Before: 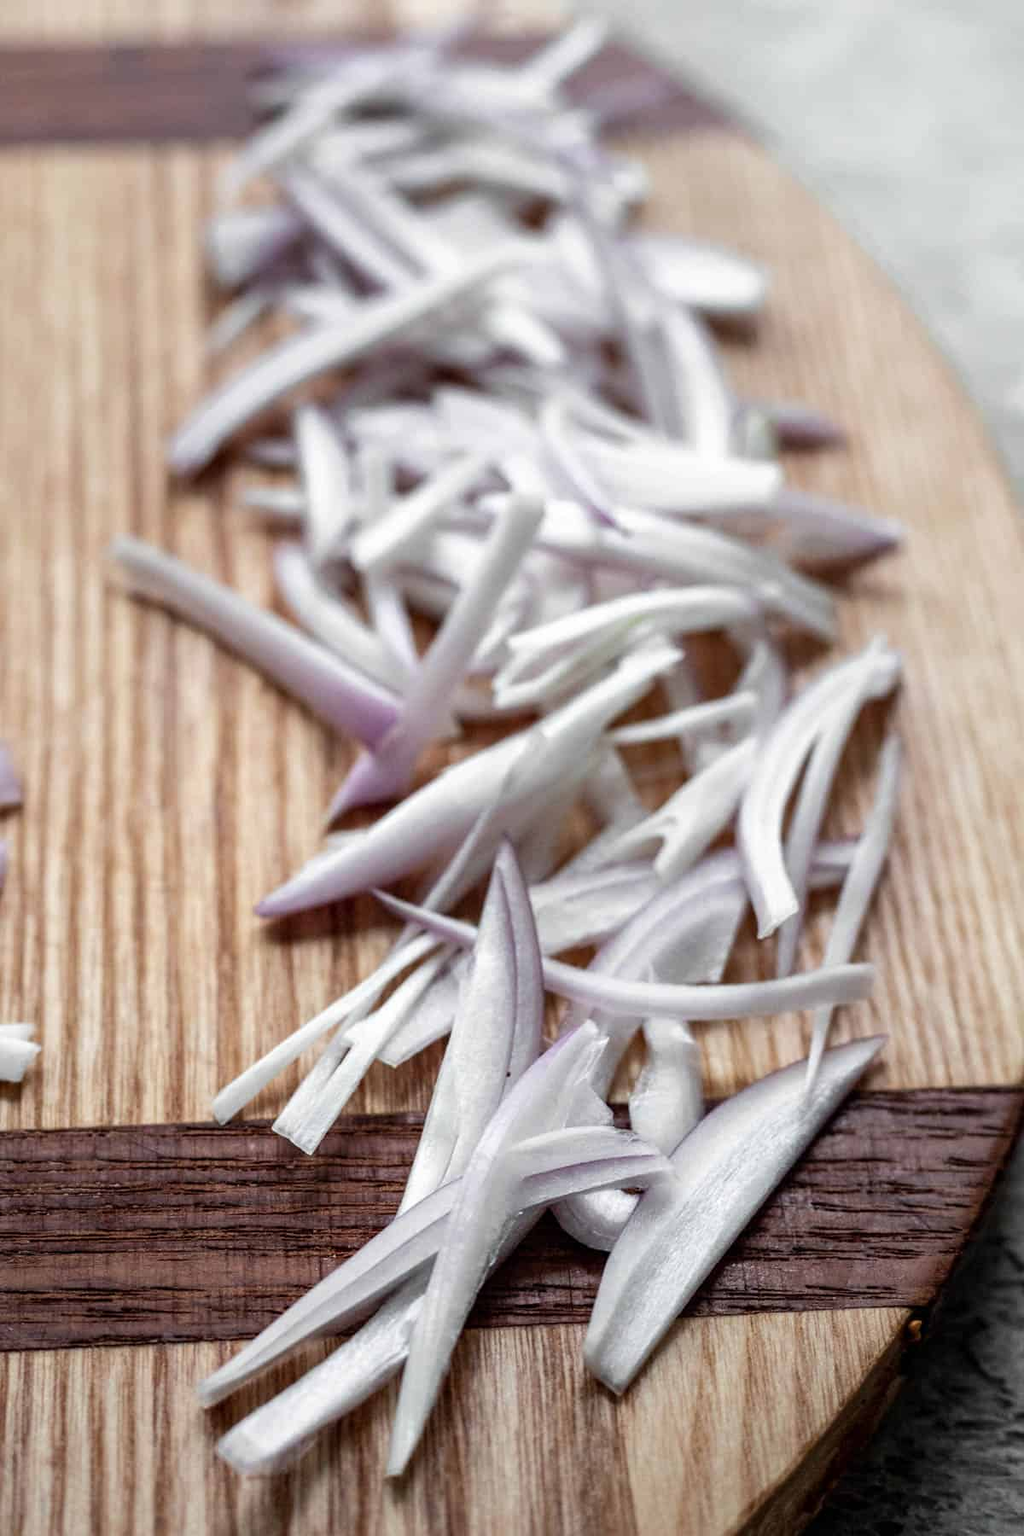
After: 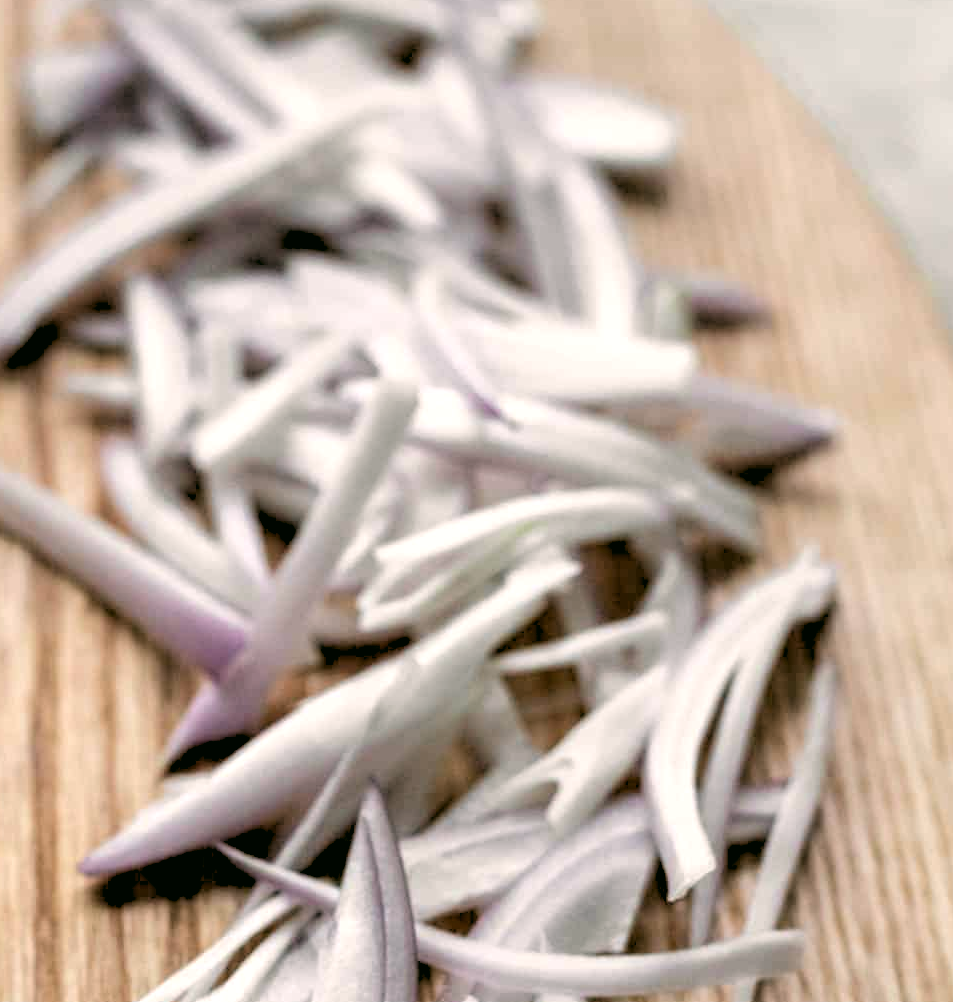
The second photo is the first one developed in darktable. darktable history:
crop: left 18.38%, top 11.092%, right 2.134%, bottom 33.217%
color correction: highlights a* 4.02, highlights b* 4.98, shadows a* -7.55, shadows b* 4.98
rgb levels: levels [[0.029, 0.461, 0.922], [0, 0.5, 1], [0, 0.5, 1]]
